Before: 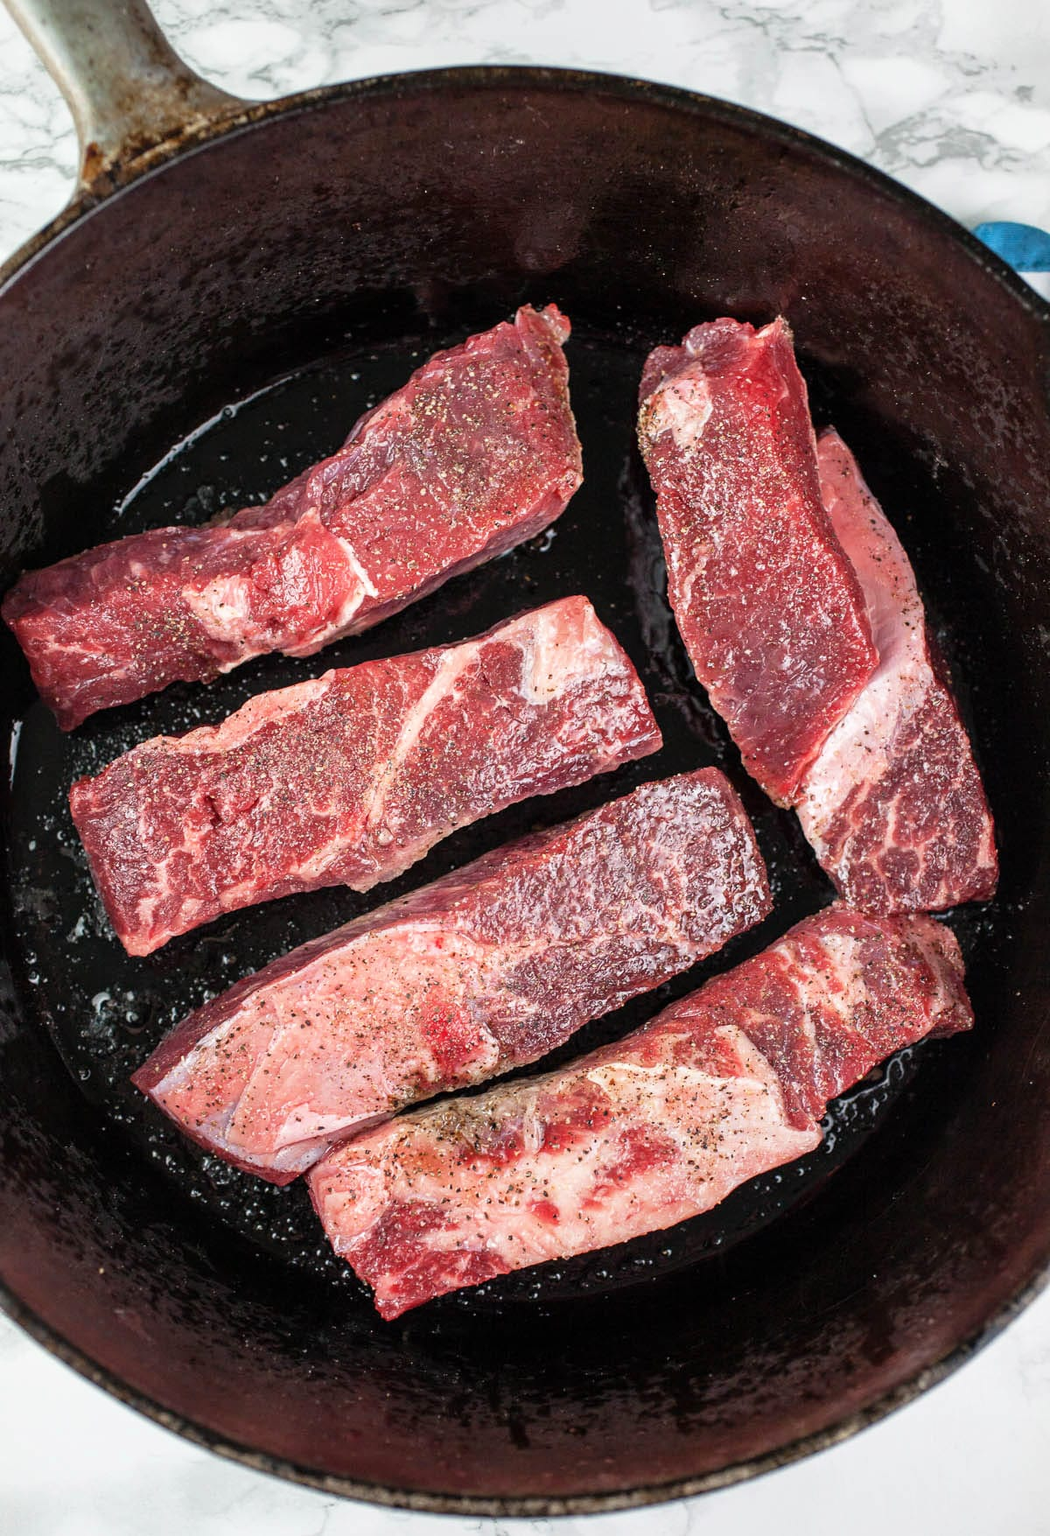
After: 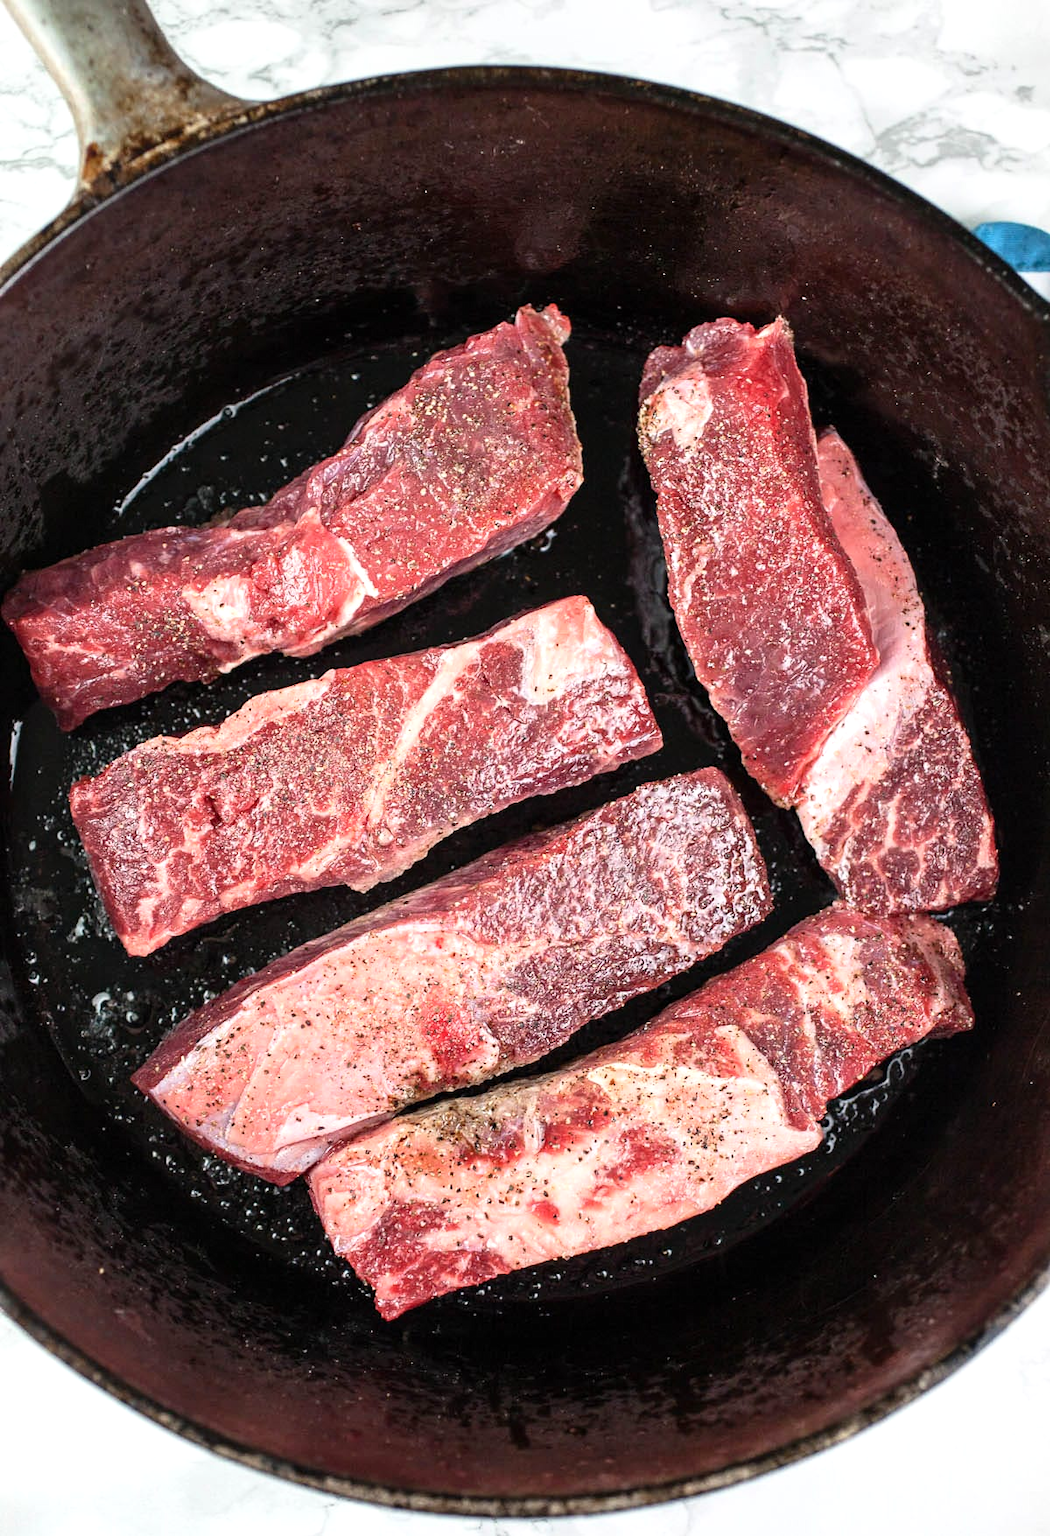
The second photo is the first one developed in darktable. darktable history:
contrast brightness saturation: contrast 0.153, brightness 0.05
levels: black 0.014%, levels [0, 0.476, 0.951]
